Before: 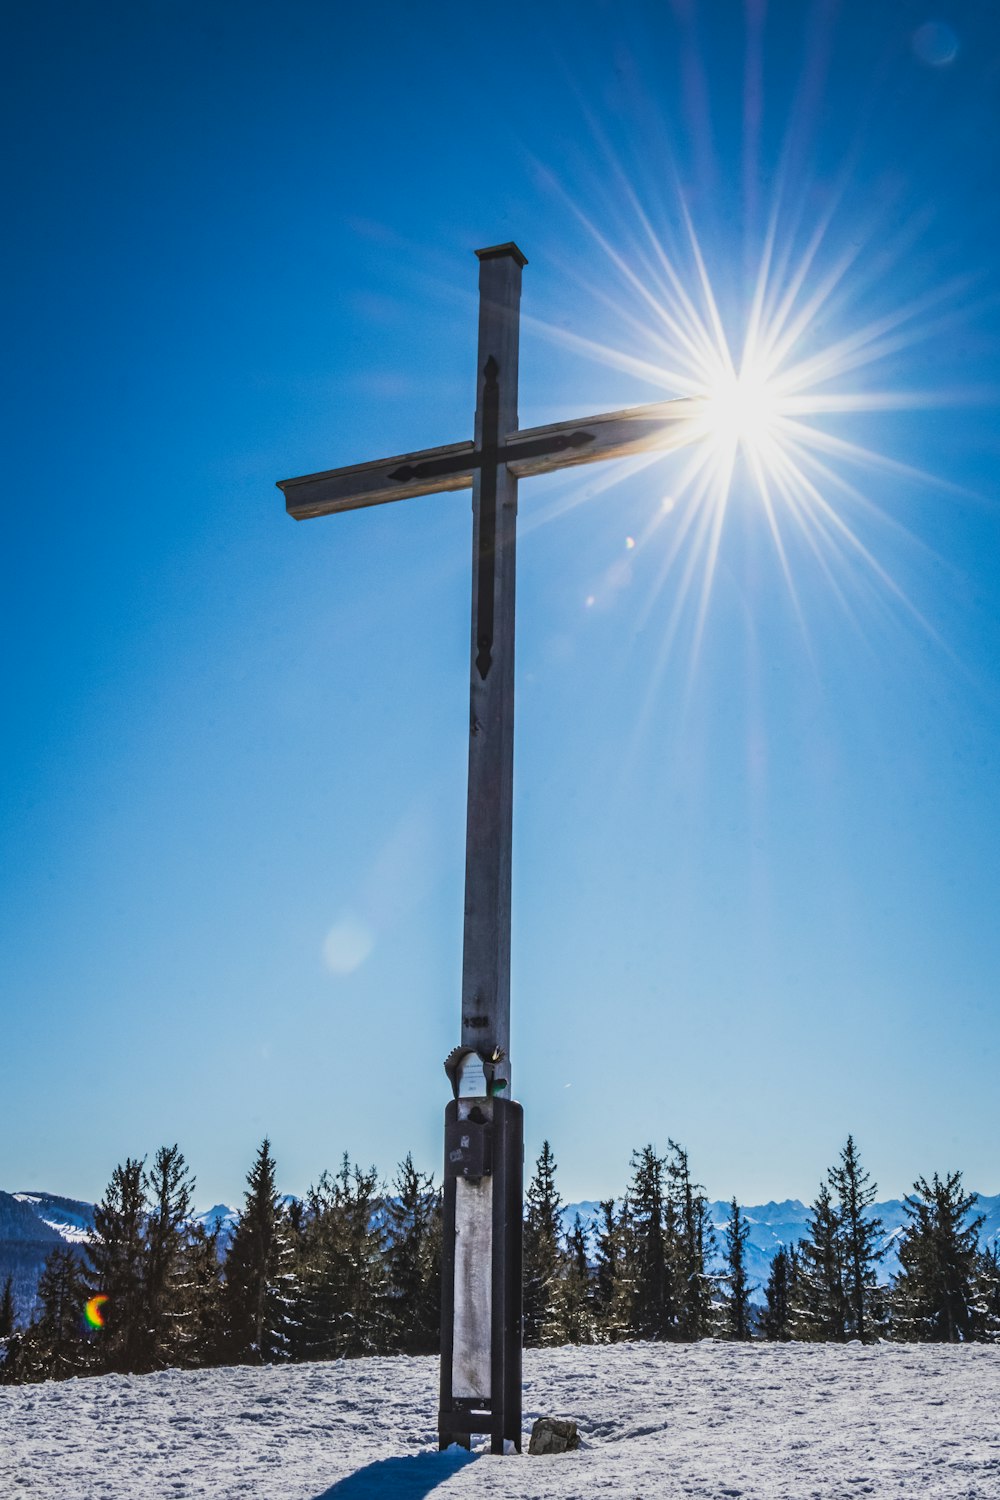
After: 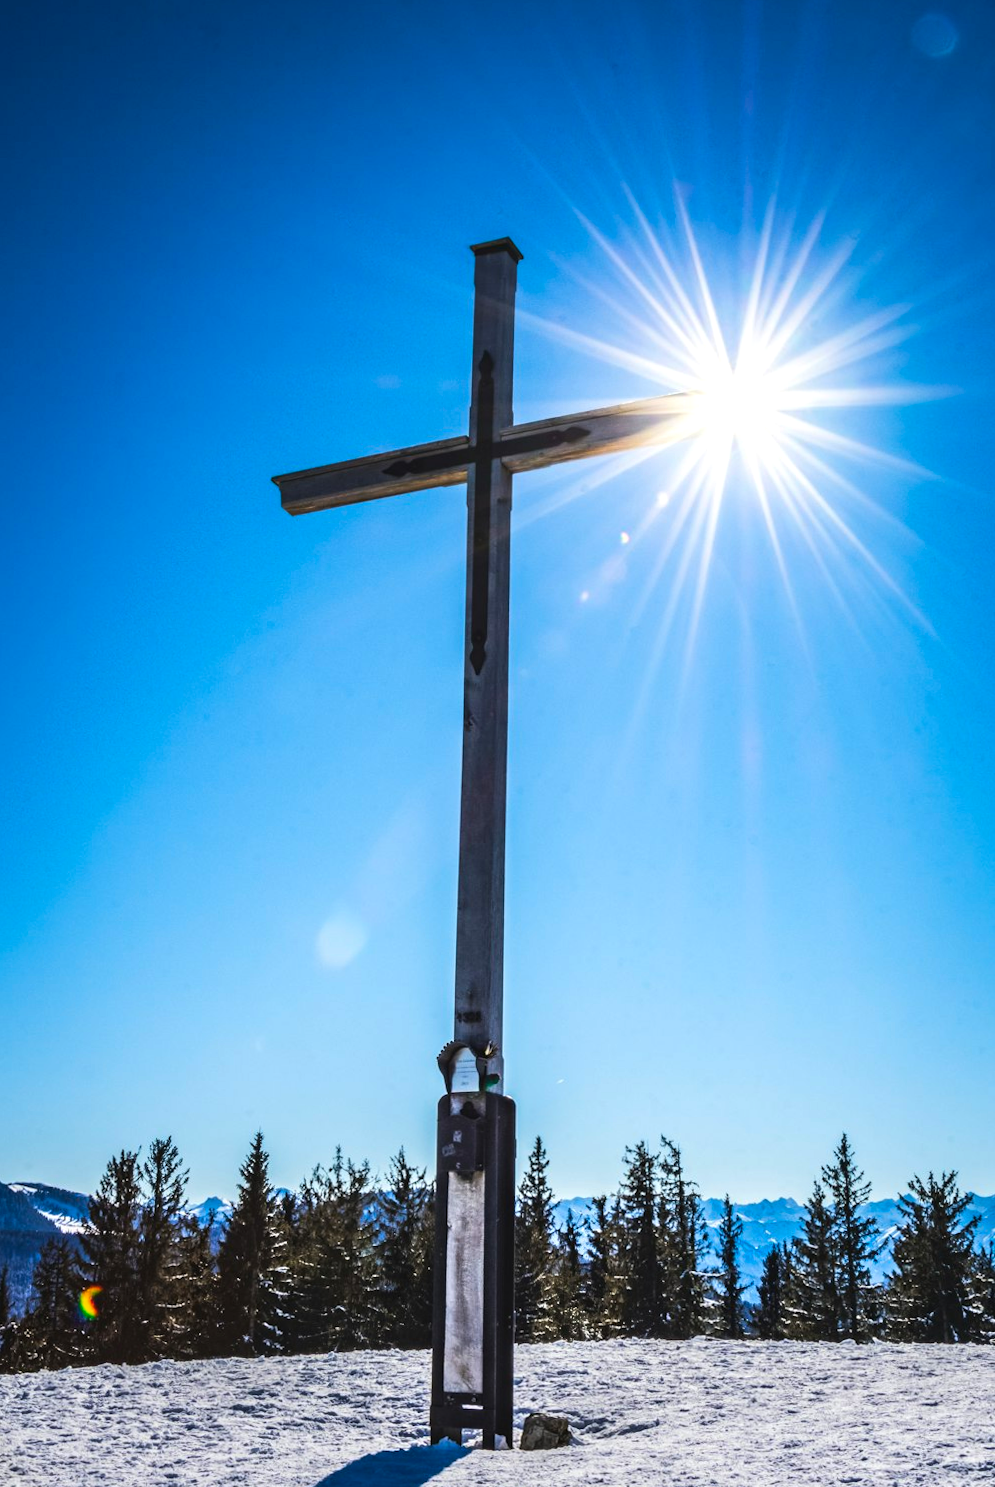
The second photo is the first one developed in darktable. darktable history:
rotate and perspective: rotation 0.192°, lens shift (horizontal) -0.015, crop left 0.005, crop right 0.996, crop top 0.006, crop bottom 0.99
tone equalizer: -8 EV -0.417 EV, -7 EV -0.389 EV, -6 EV -0.333 EV, -5 EV -0.222 EV, -3 EV 0.222 EV, -2 EV 0.333 EV, -1 EV 0.389 EV, +0 EV 0.417 EV, edges refinement/feathering 500, mask exposure compensation -1.57 EV, preserve details no
color balance rgb: perceptual saturation grading › global saturation 20%, global vibrance 20%
